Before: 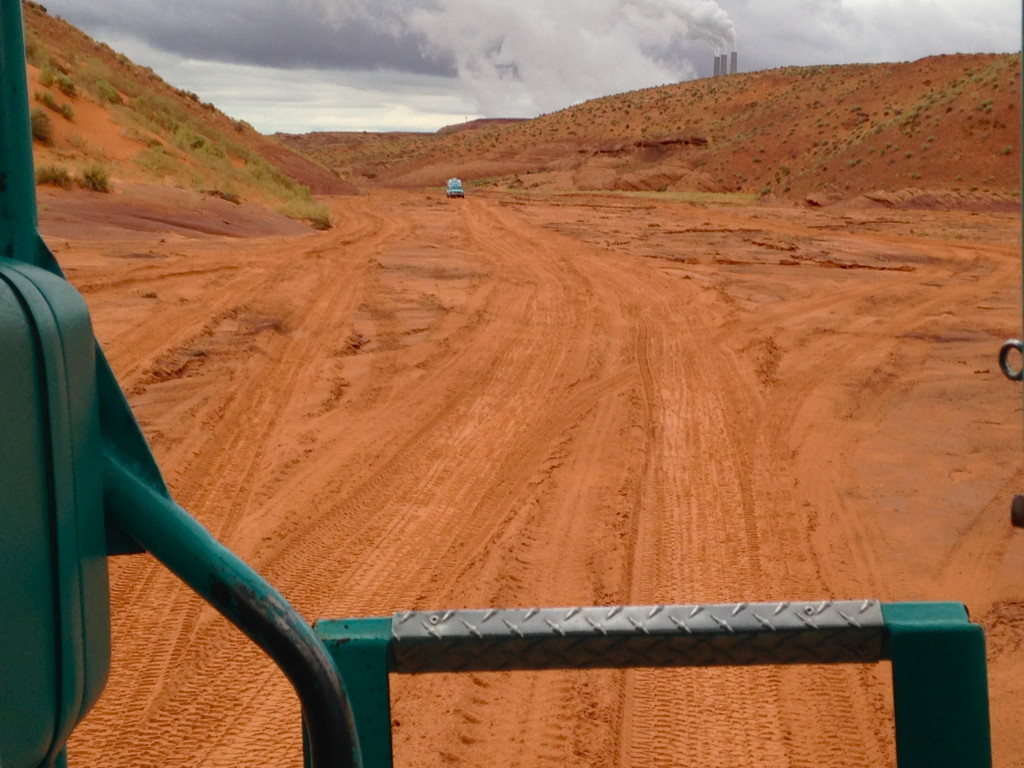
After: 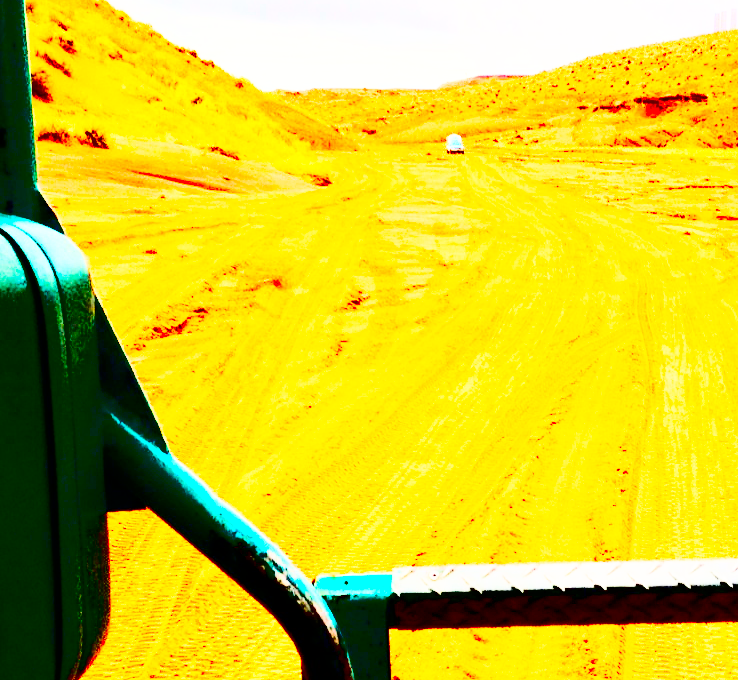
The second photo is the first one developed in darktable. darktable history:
contrast brightness saturation: contrast 0.78, brightness -0.992, saturation 0.985
base curve: curves: ch0 [(0, 0) (0.007, 0.004) (0.027, 0.03) (0.046, 0.07) (0.207, 0.54) (0.442, 0.872) (0.673, 0.972) (1, 1)], preserve colors none
crop: top 5.791%, right 27.89%, bottom 5.603%
color balance rgb: perceptual saturation grading › global saturation 27.35%, perceptual saturation grading › highlights -27.855%, perceptual saturation grading › mid-tones 15.589%, perceptual saturation grading › shadows 34.159%, global vibrance 10.923%
tone equalizer: -7 EV 0.165 EV, -6 EV 0.638 EV, -5 EV 1.17 EV, -4 EV 1.31 EV, -3 EV 1.18 EV, -2 EV 0.6 EV, -1 EV 0.16 EV, edges refinement/feathering 500, mask exposure compensation -1.57 EV, preserve details no
